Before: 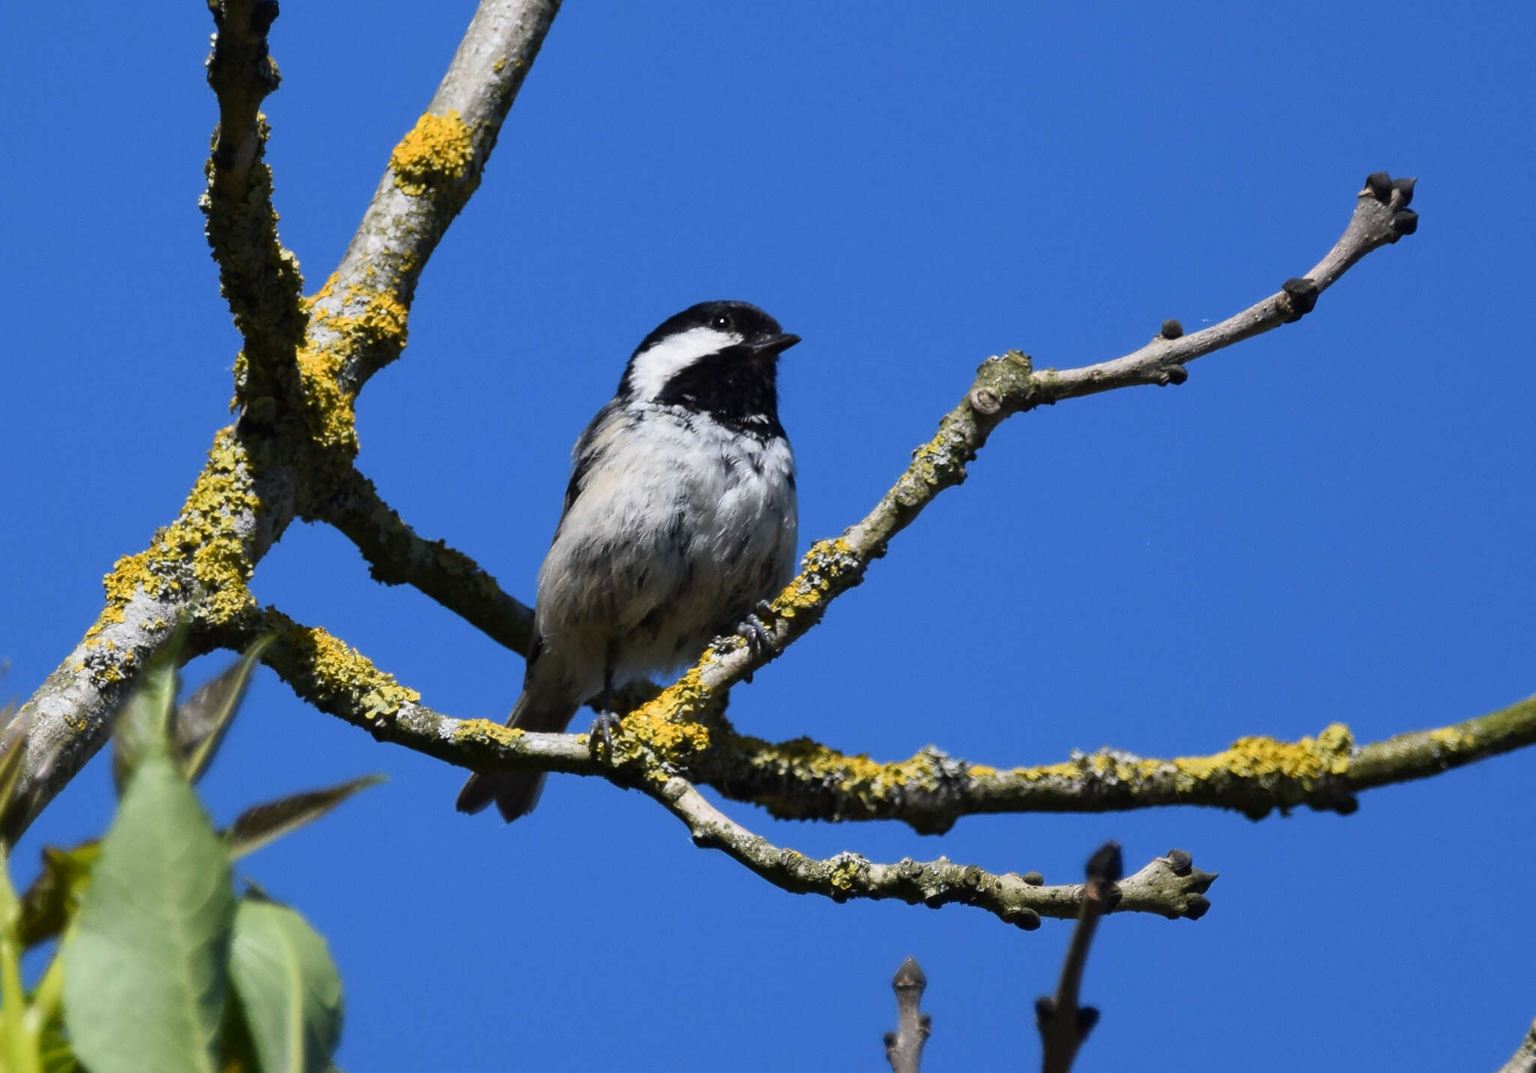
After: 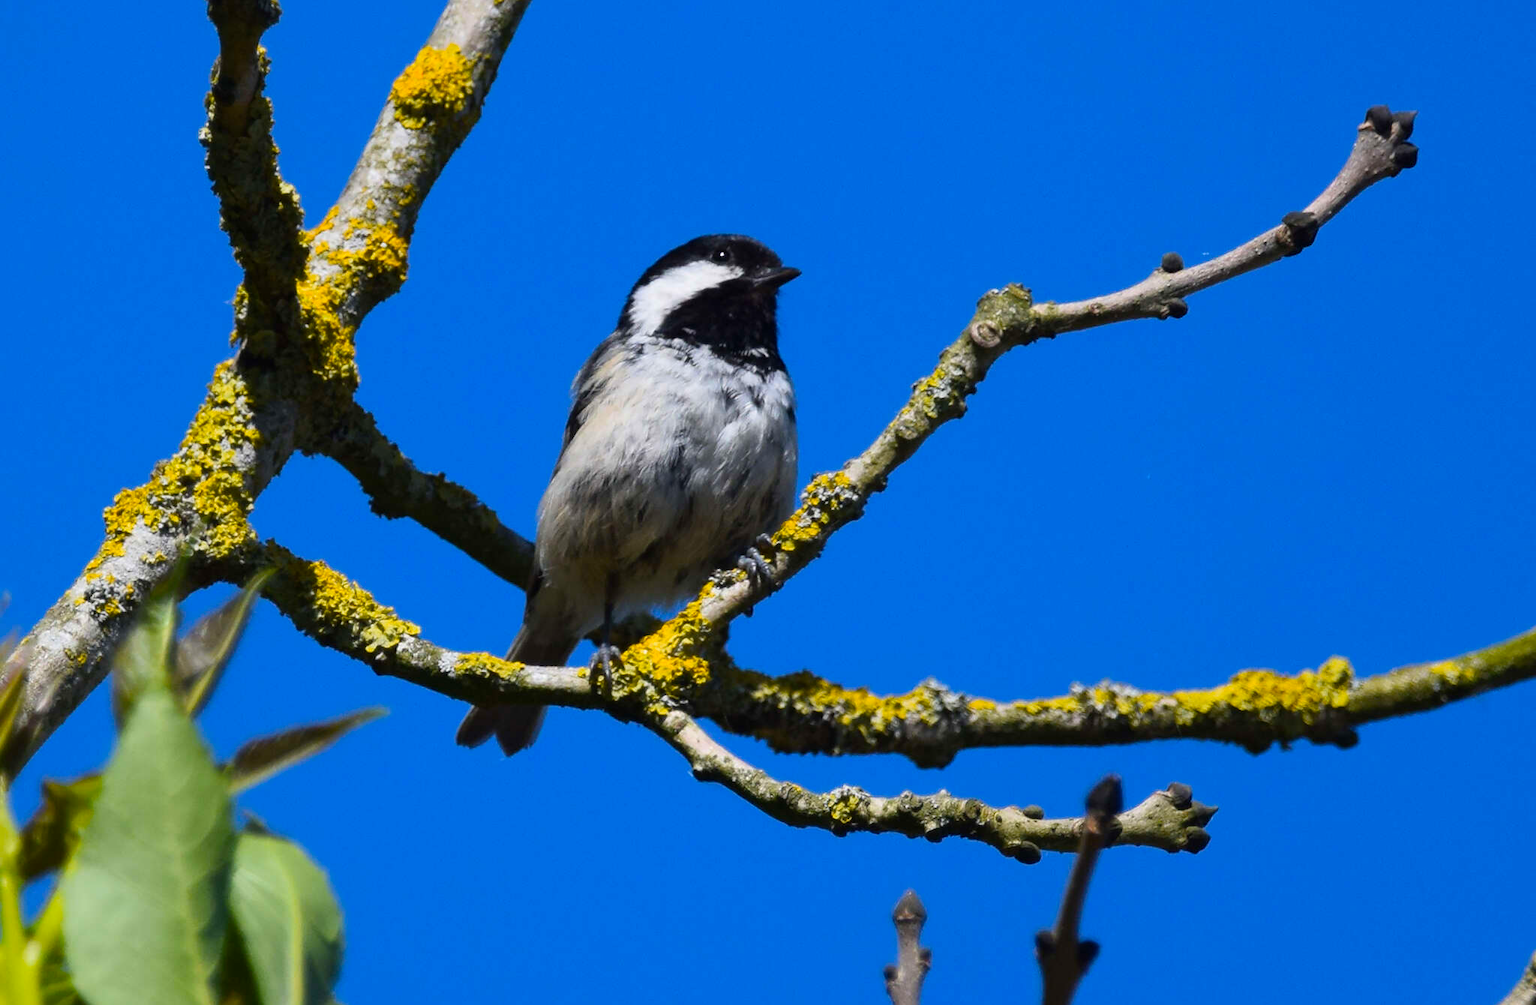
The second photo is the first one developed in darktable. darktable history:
color balance rgb: perceptual saturation grading › global saturation 30%, global vibrance 20%
crop and rotate: top 6.25%
